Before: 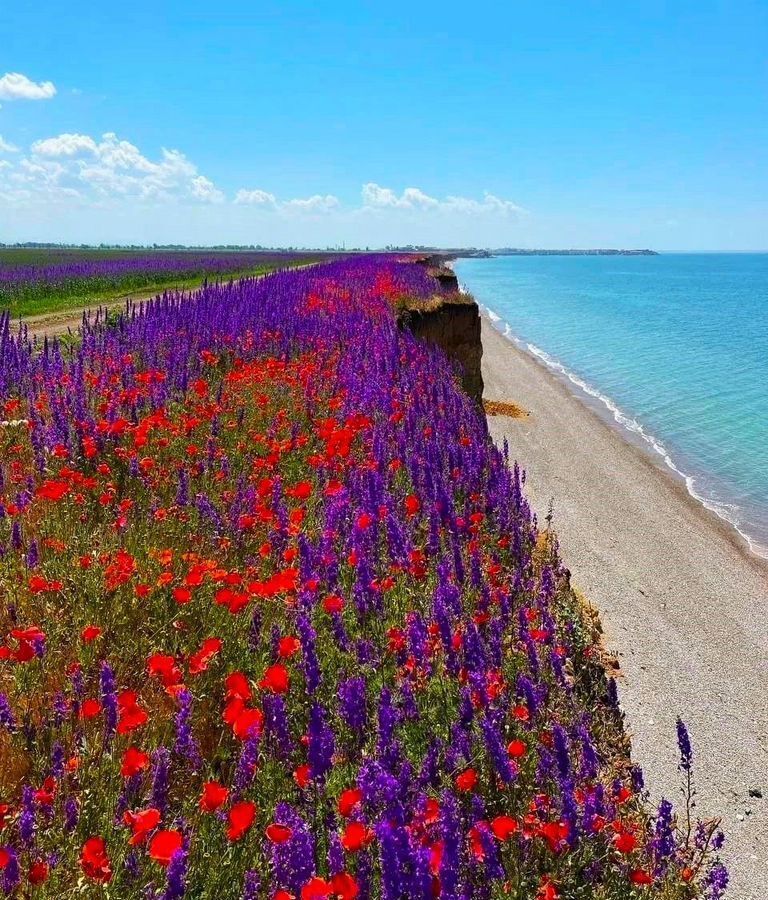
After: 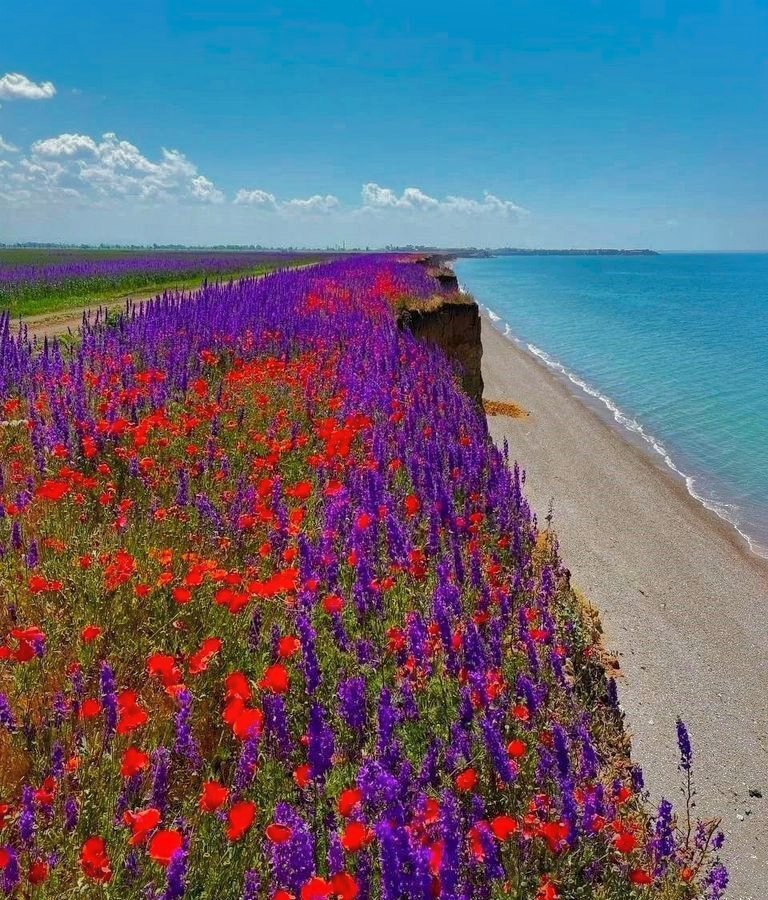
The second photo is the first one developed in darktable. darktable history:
shadows and highlights: shadows 38.74, highlights -75.2, highlights color adjustment 0.576%
